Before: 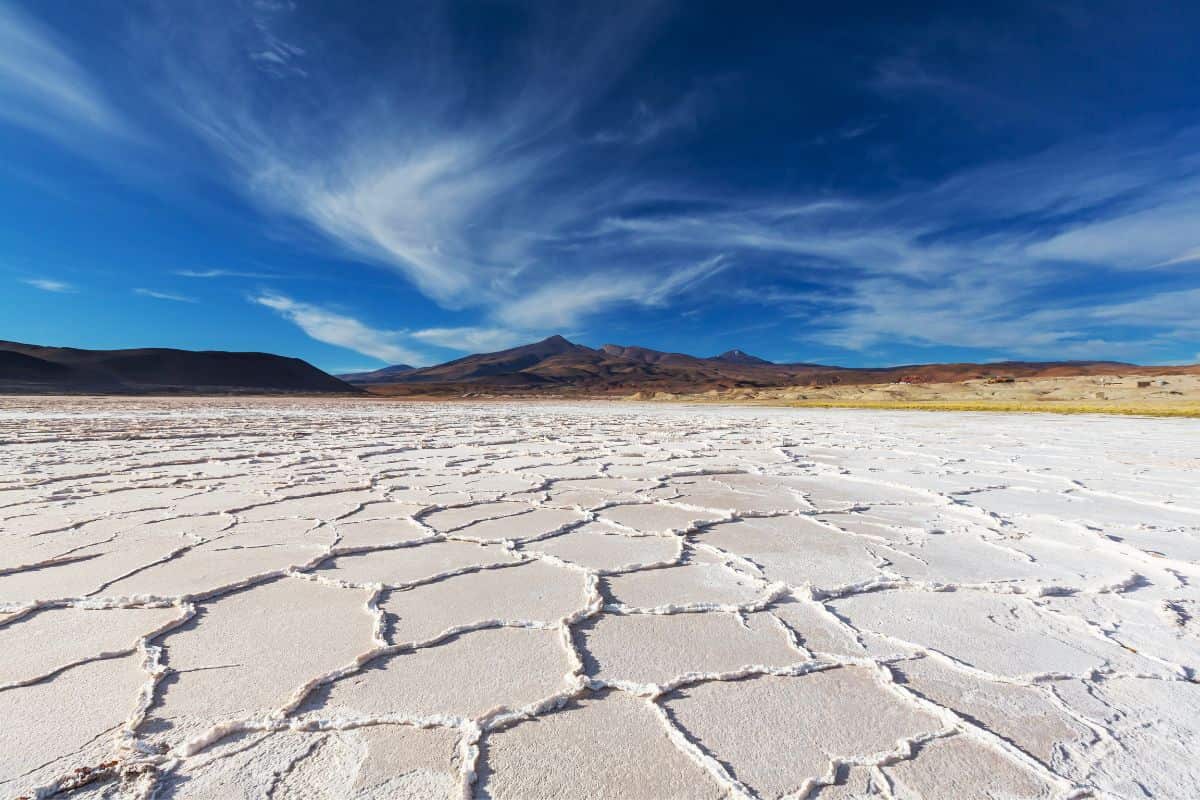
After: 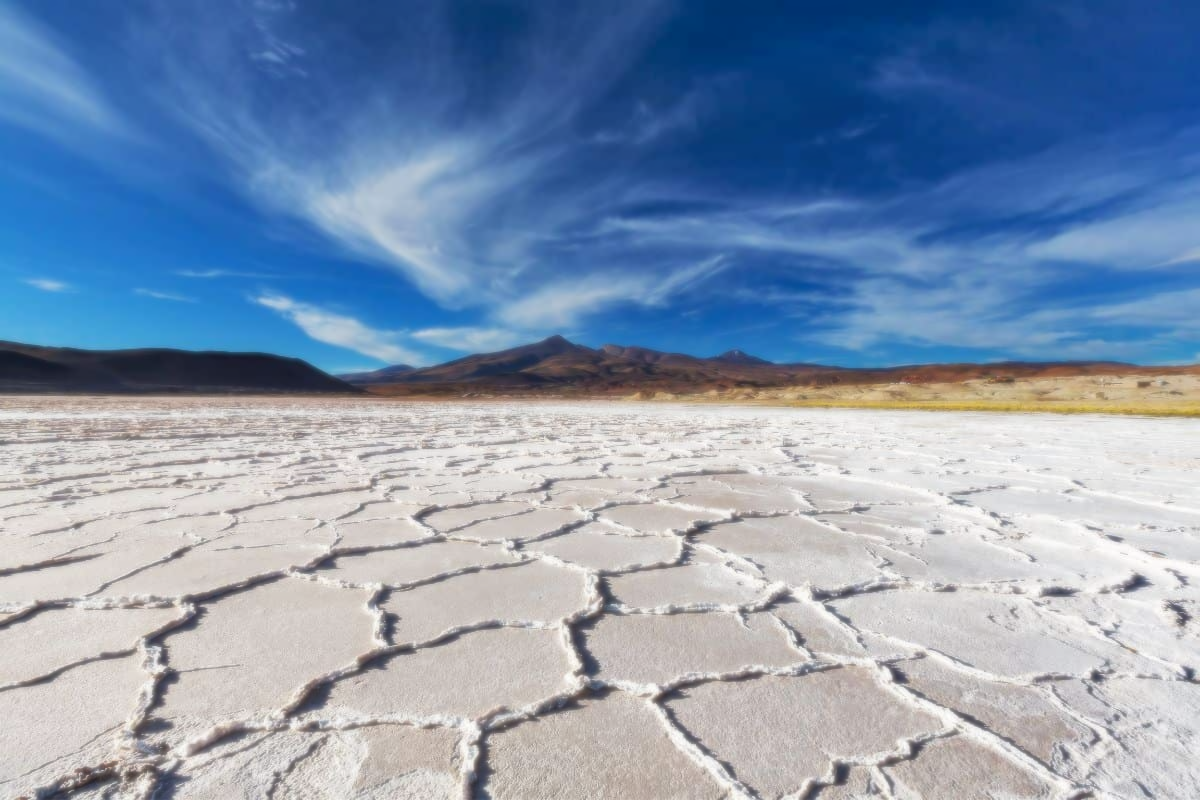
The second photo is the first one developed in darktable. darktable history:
shadows and highlights: soften with gaussian
soften: size 8.67%, mix 49%
